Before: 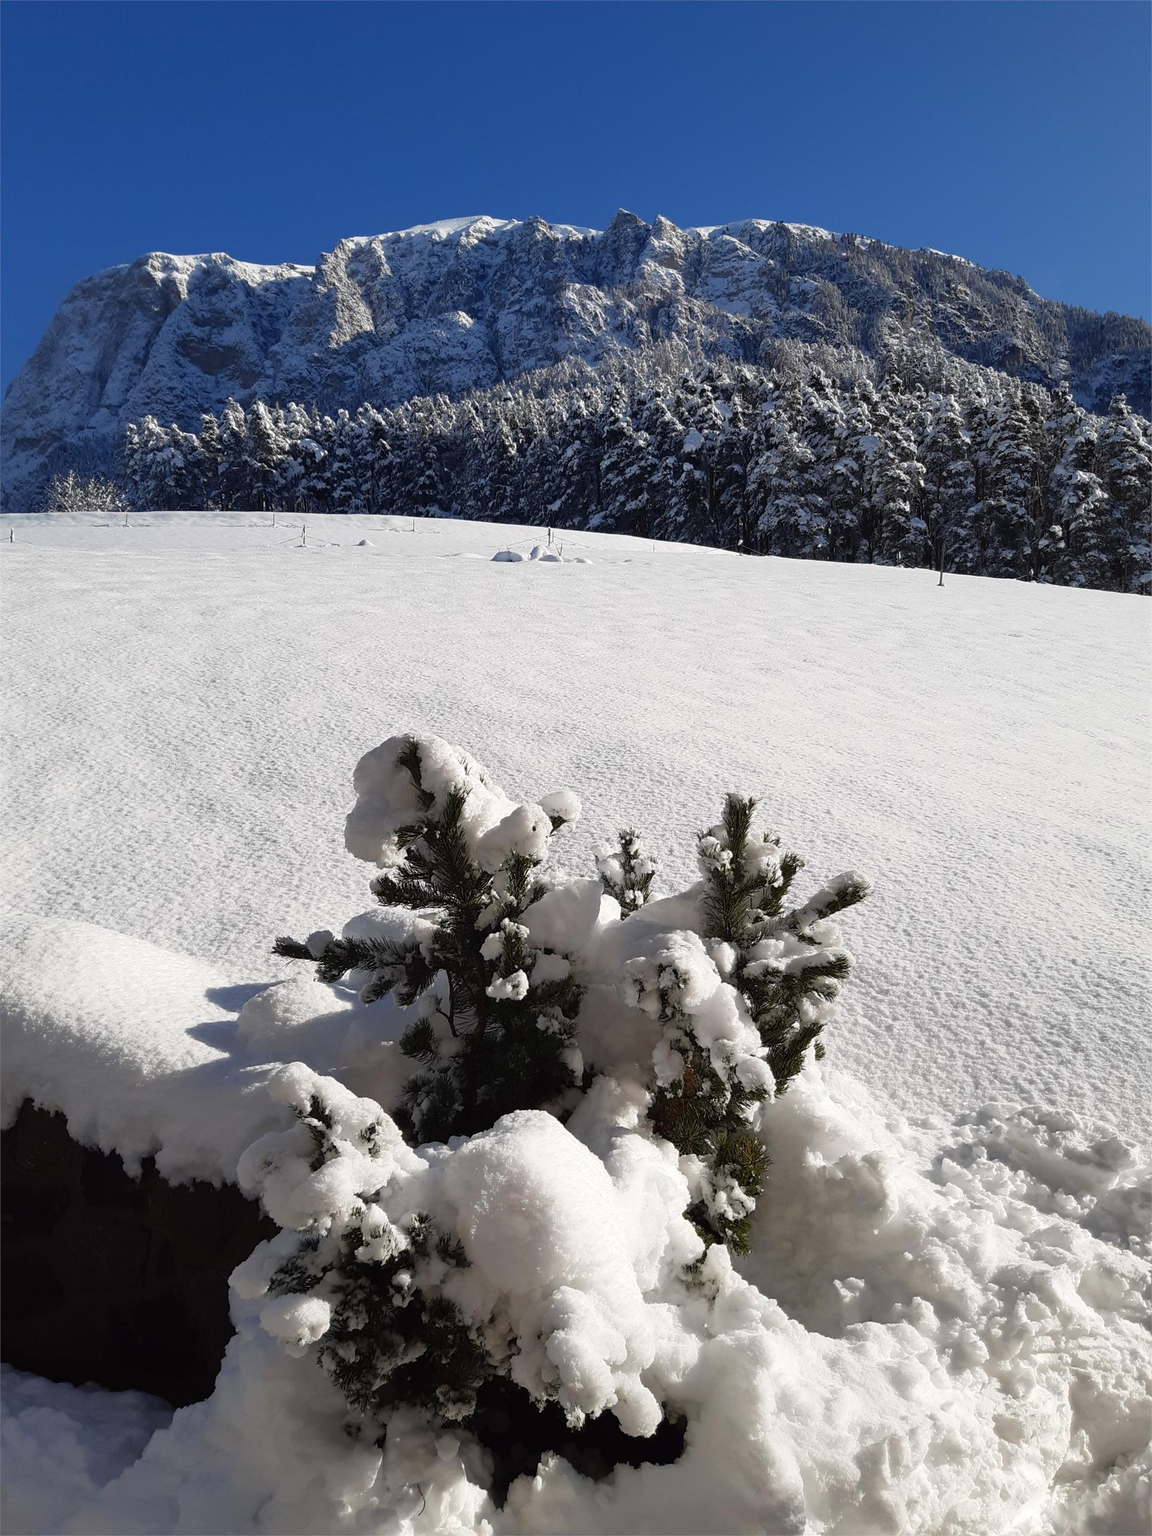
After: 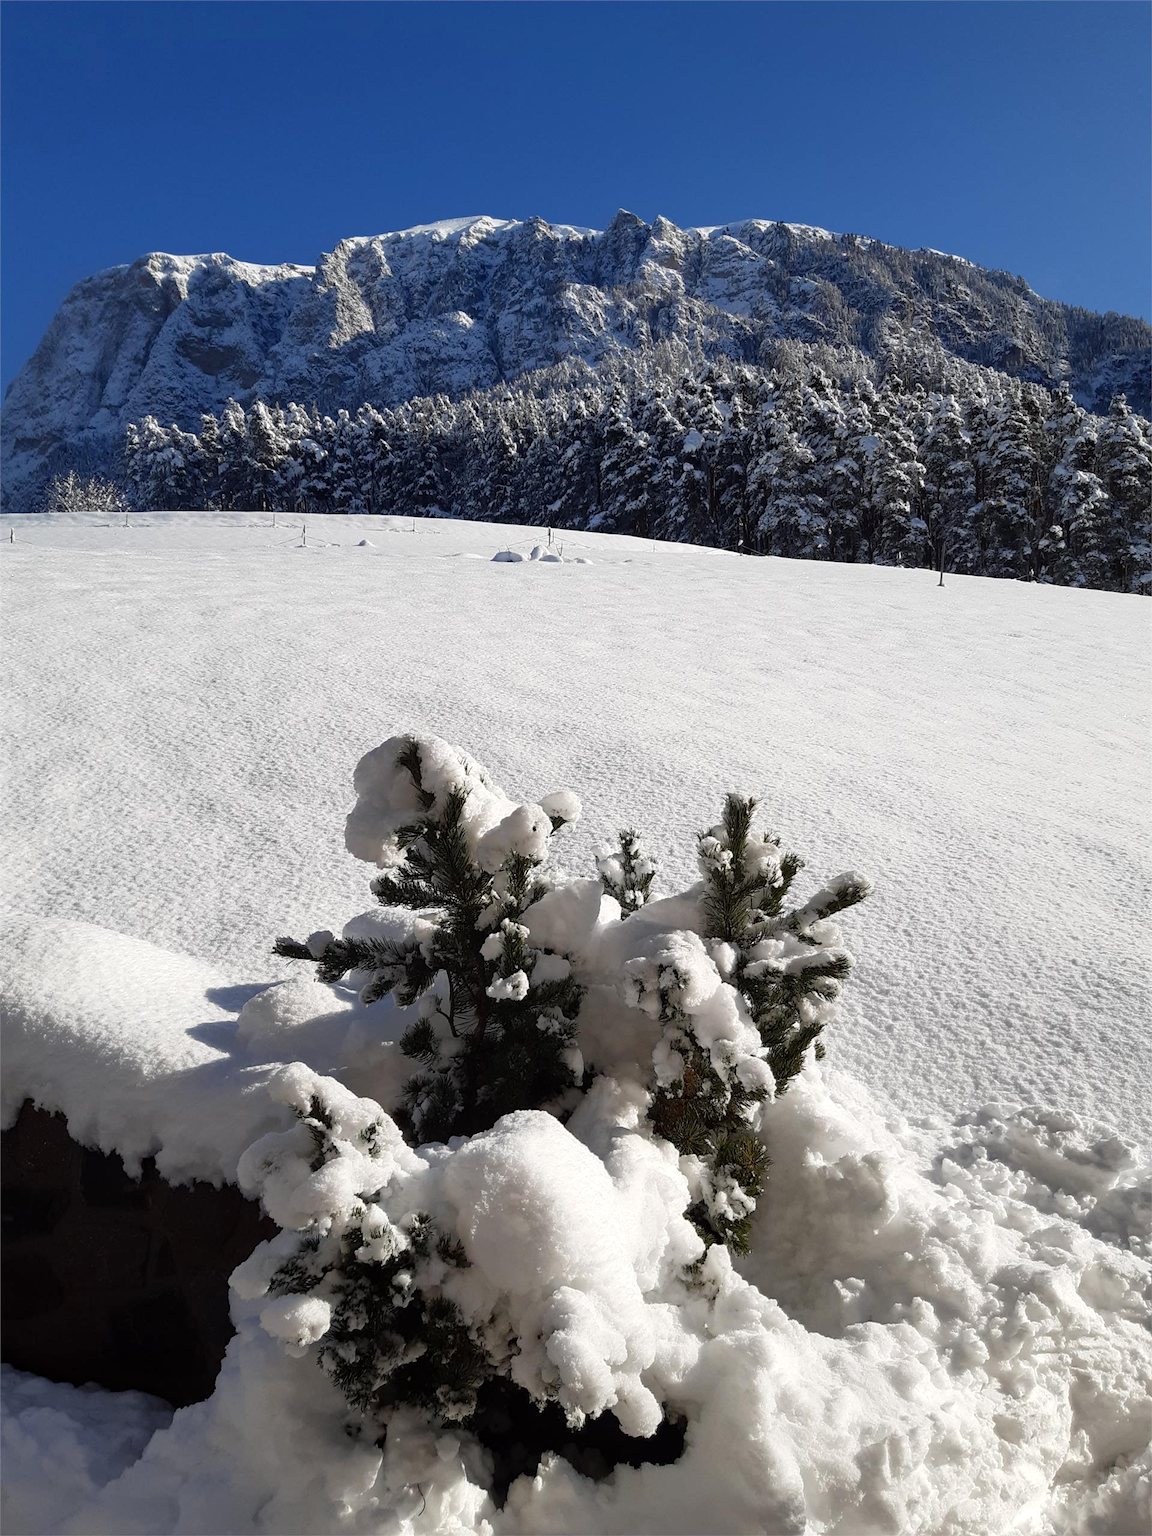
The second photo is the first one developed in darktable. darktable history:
local contrast: highlights 101%, shadows 98%, detail 120%, midtone range 0.2
